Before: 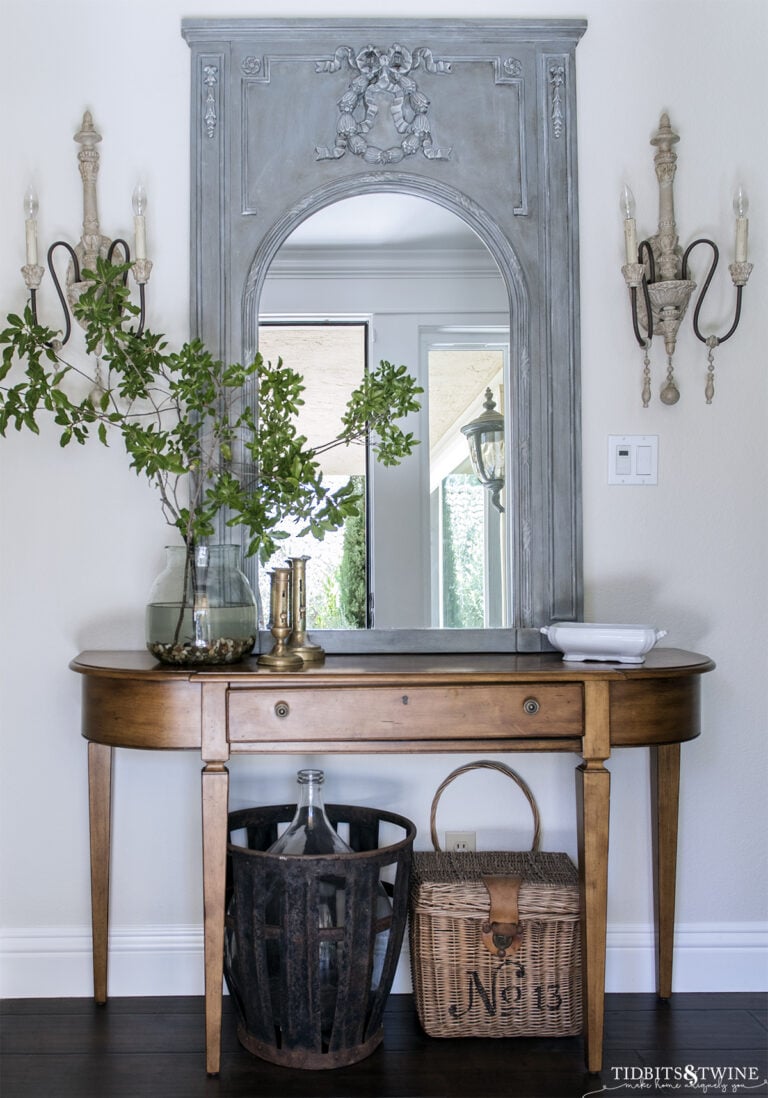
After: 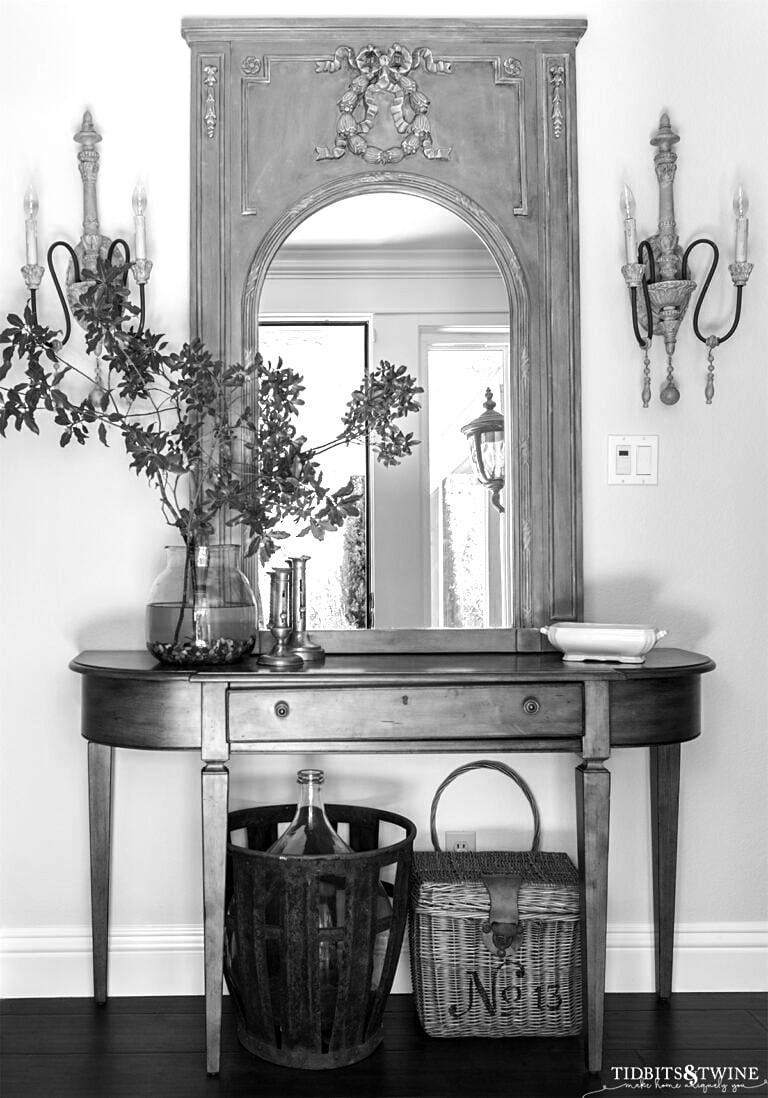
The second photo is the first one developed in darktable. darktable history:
color balance rgb: linear chroma grading › global chroma 9%, perceptual saturation grading › global saturation 36%, perceptual saturation grading › shadows 35%, perceptual brilliance grading › global brilliance 15%, perceptual brilliance grading › shadows -35%, global vibrance 15%
sharpen: amount 0.2
monochrome: on, module defaults
